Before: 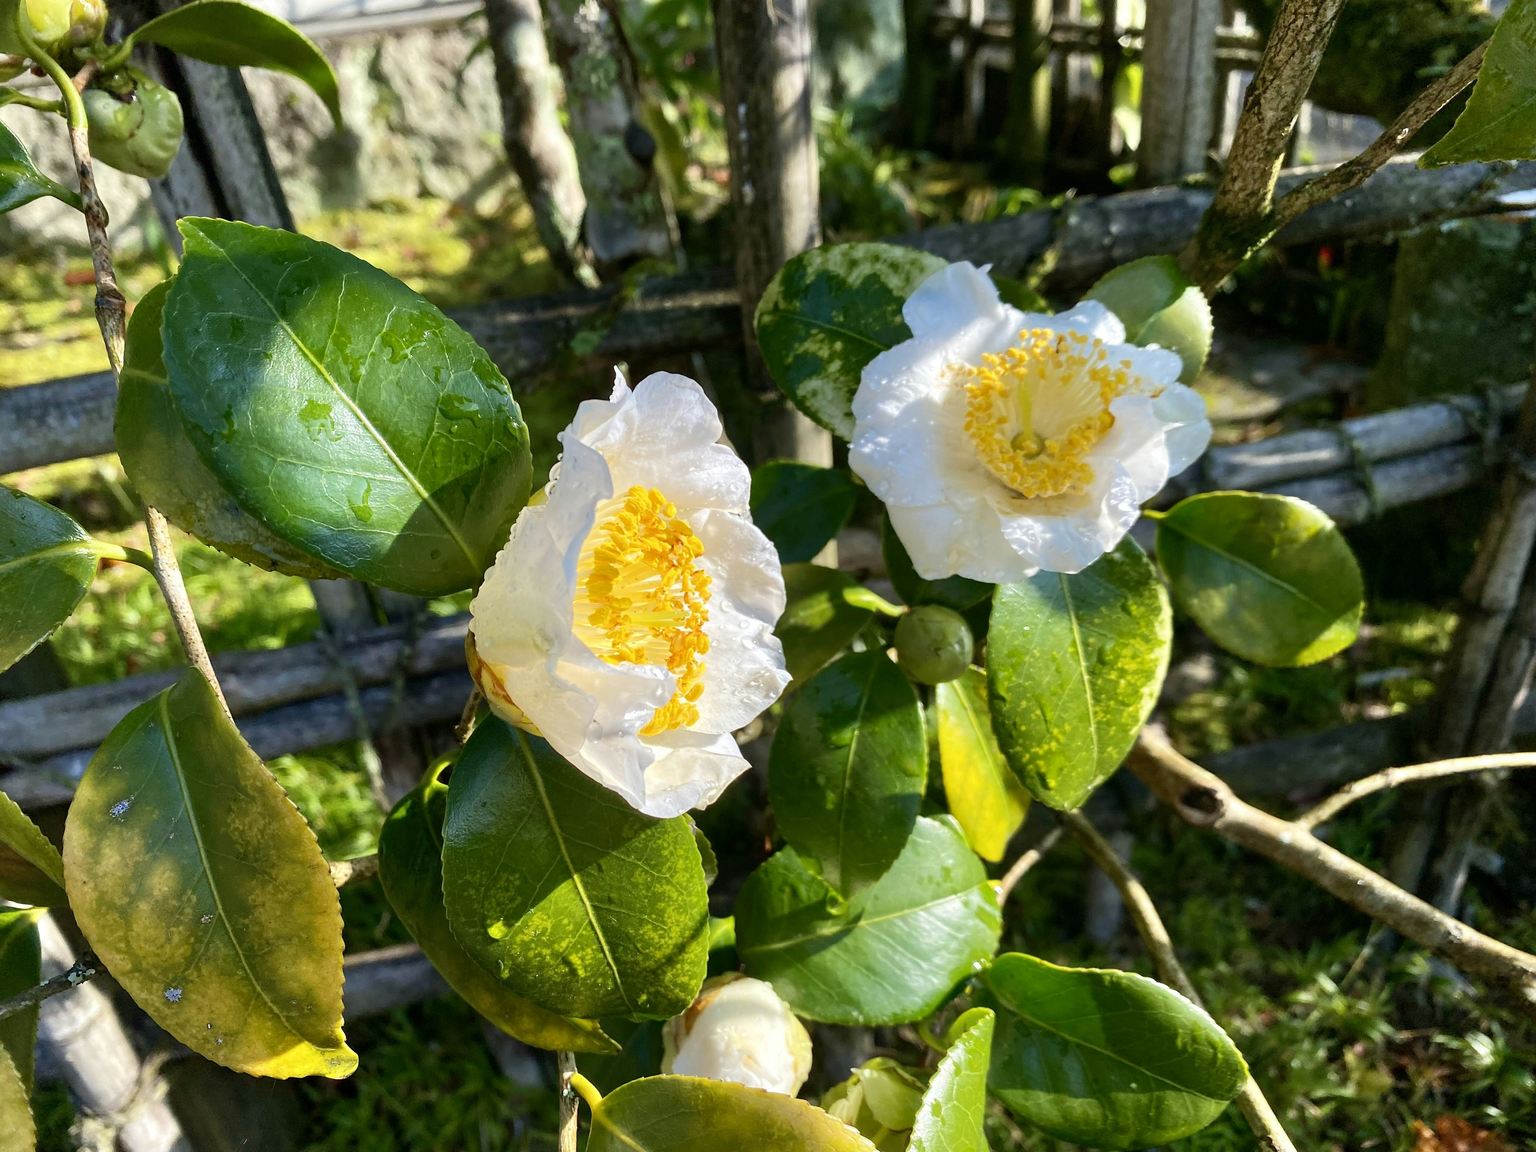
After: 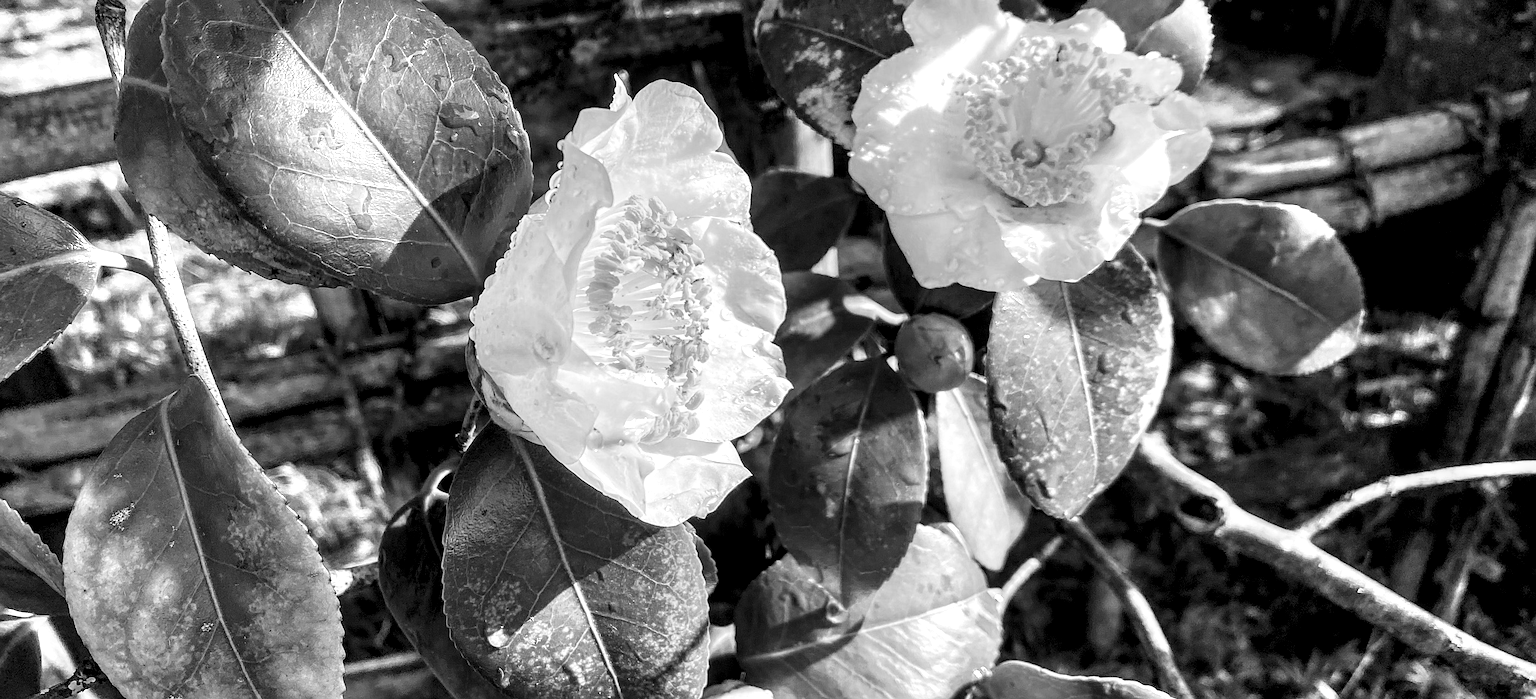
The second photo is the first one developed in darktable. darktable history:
sharpen: on, module defaults
tone curve: curves: ch0 [(0, 0) (0.004, 0.001) (0.133, 0.112) (0.325, 0.362) (0.832, 0.893) (1, 1)], color space Lab, linked channels, preserve colors none
crop and rotate: top 25.357%, bottom 13.942%
local contrast: highlights 60%, shadows 60%, detail 160%
color correction: saturation 0.98
white balance: red 0.766, blue 1.537
monochrome: a 32, b 64, size 2.3, highlights 1
